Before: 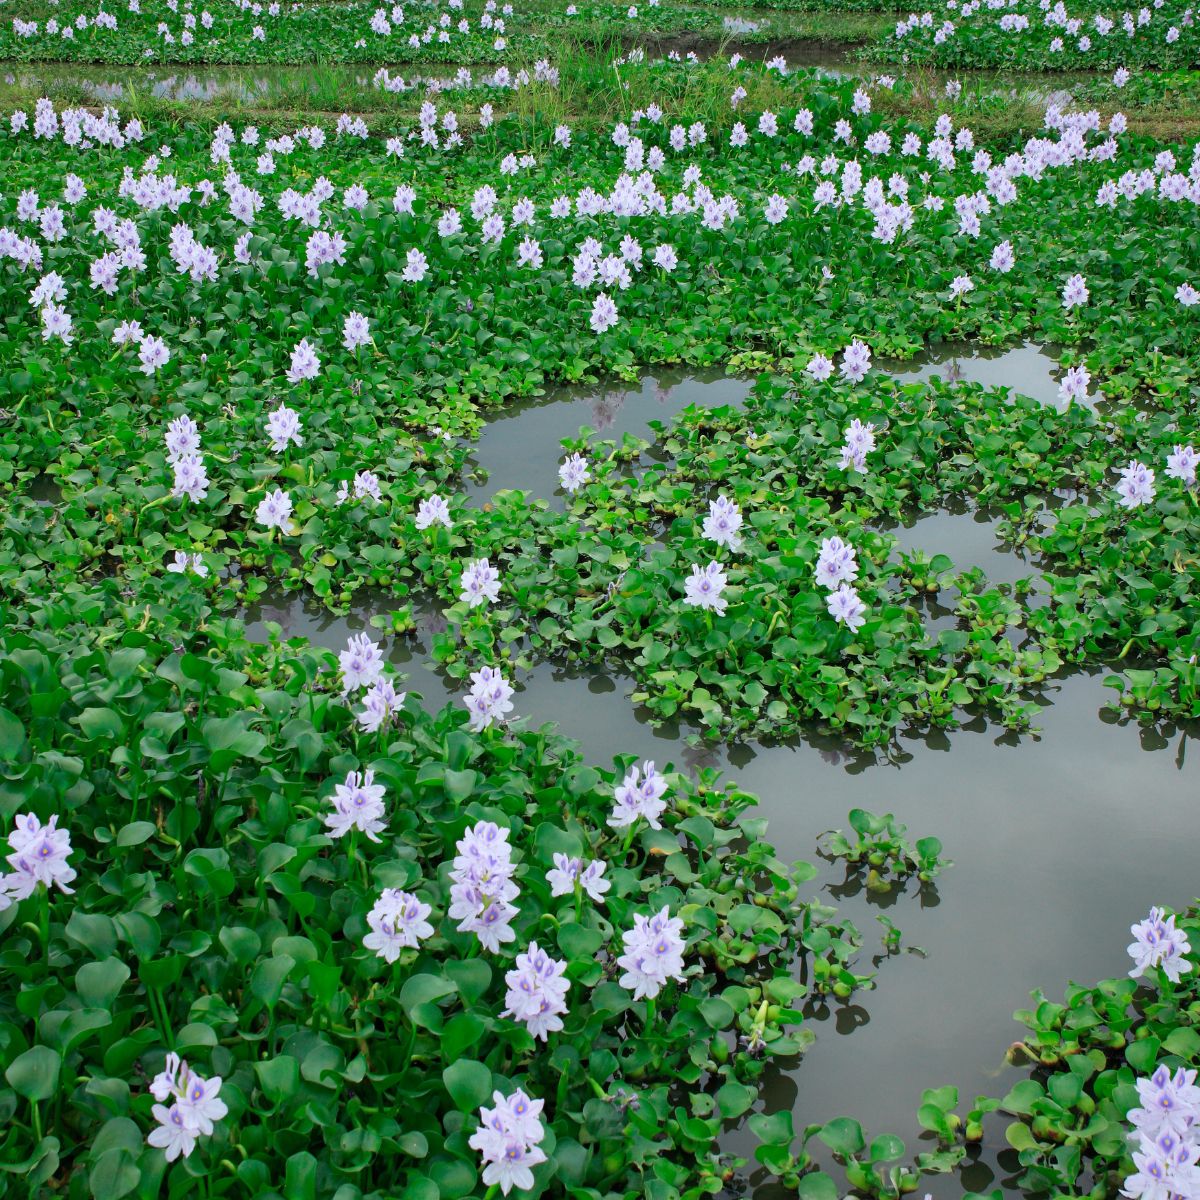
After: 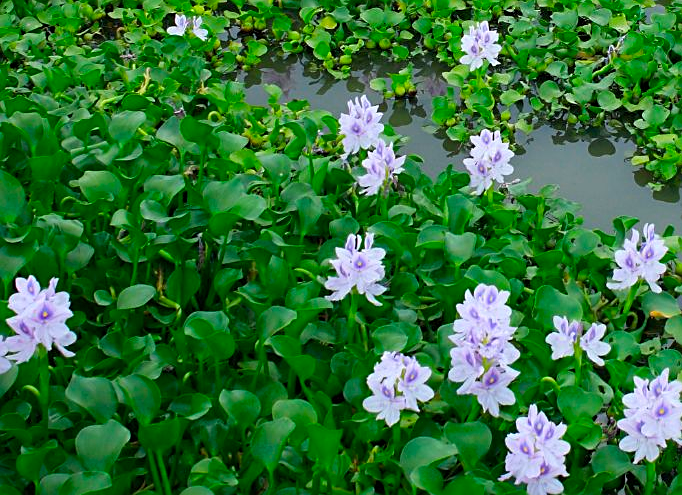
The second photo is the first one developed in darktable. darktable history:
sharpen: on, module defaults
color balance rgb: perceptual saturation grading › global saturation 25.56%, global vibrance 20%
crop: top 44.792%, right 43.155%, bottom 13.169%
